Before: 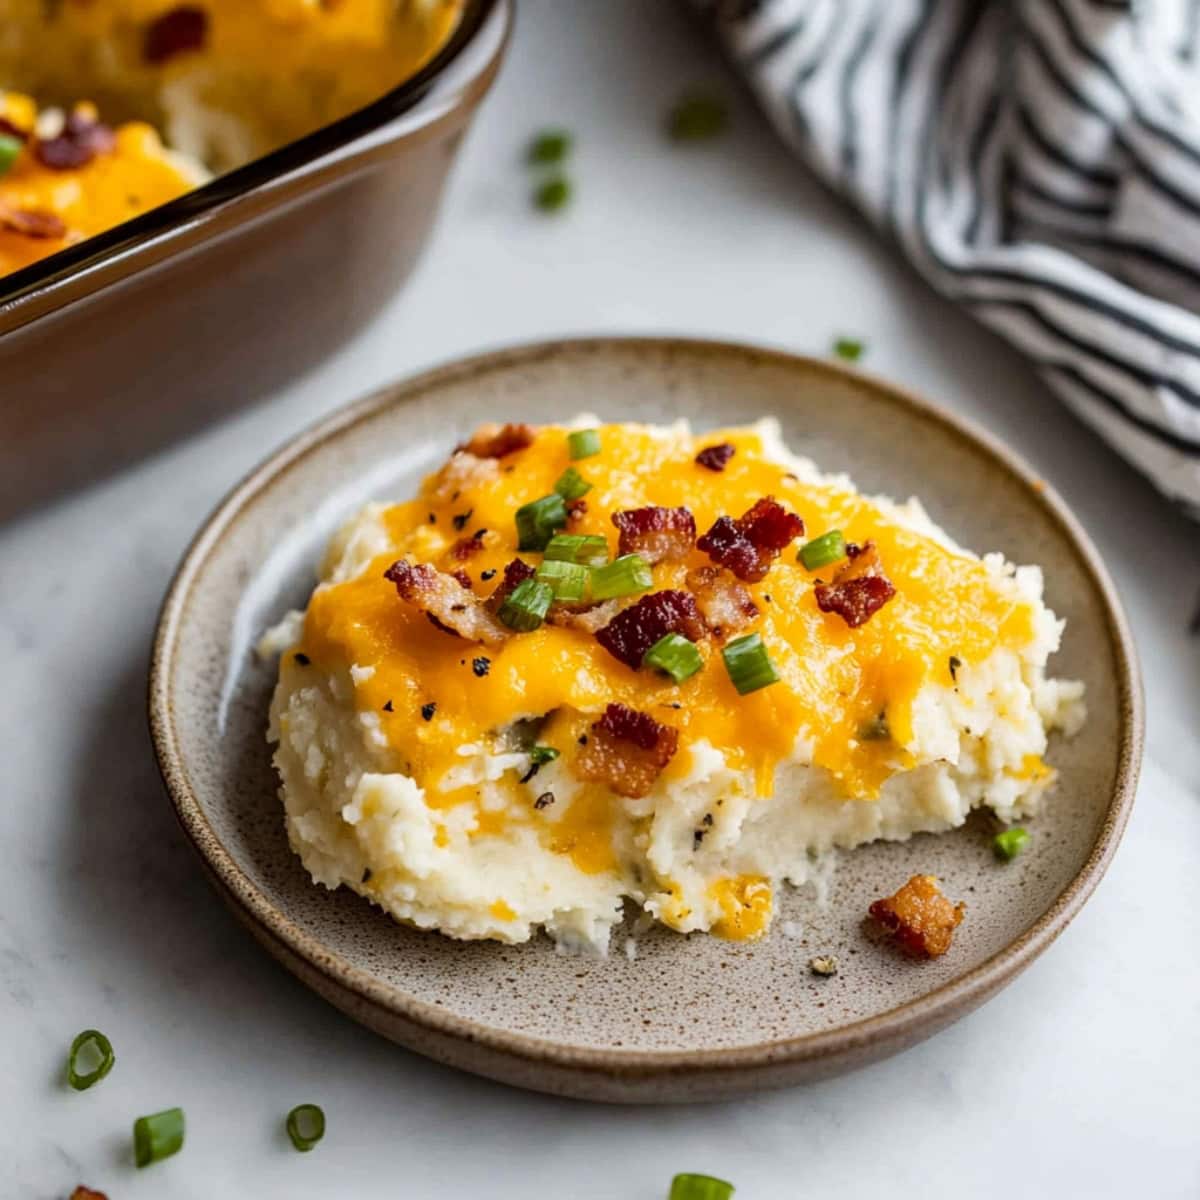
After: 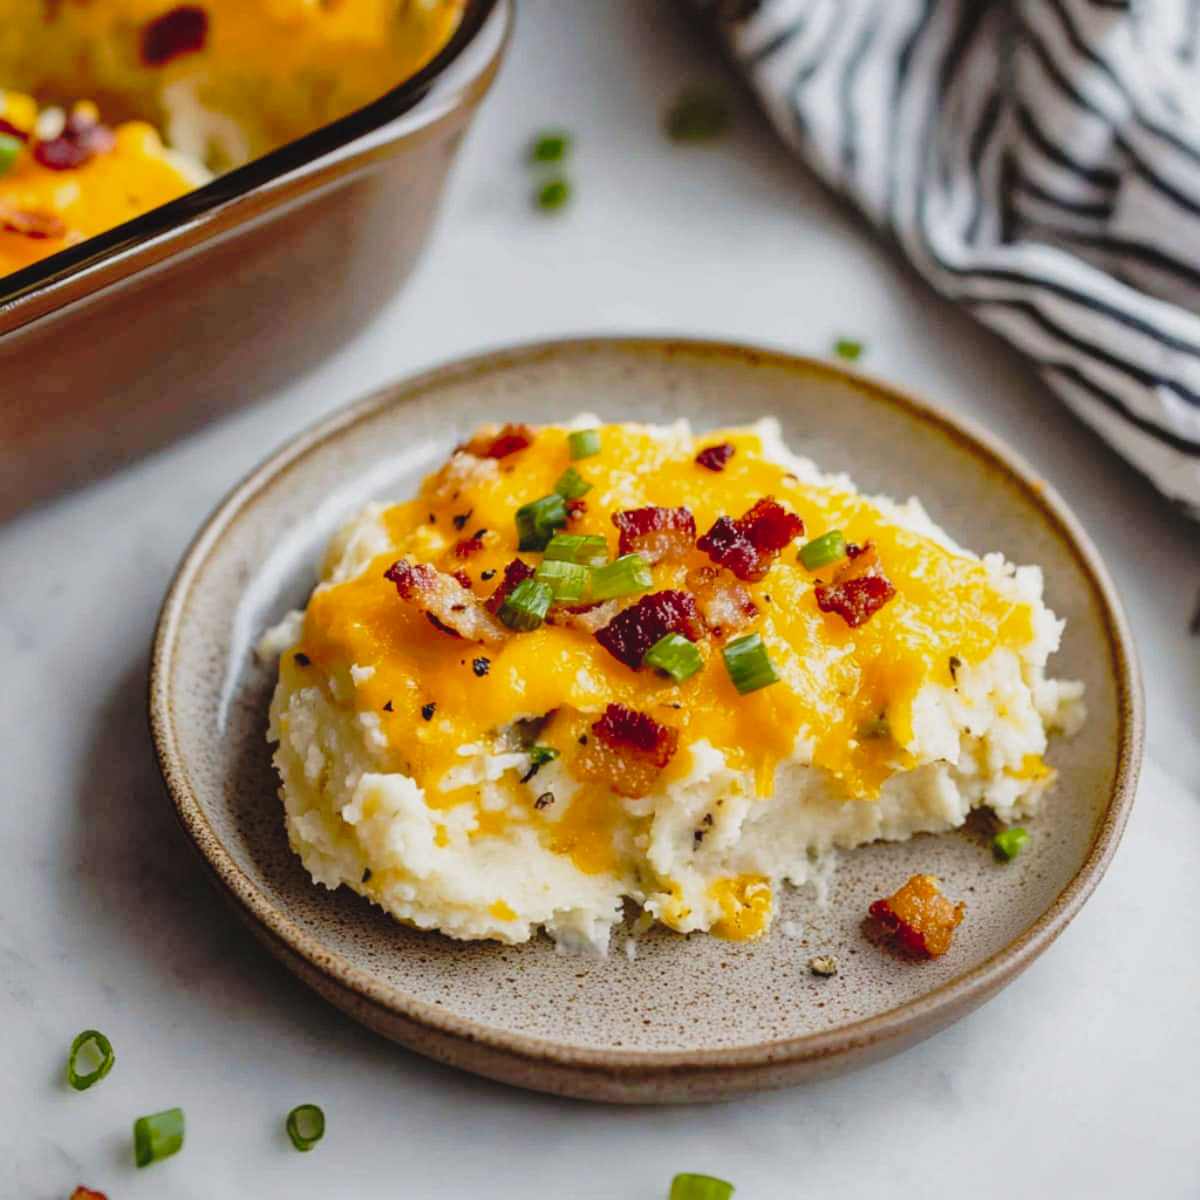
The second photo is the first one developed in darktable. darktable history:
tone curve: curves: ch0 [(0, 0.029) (0.168, 0.142) (0.359, 0.44) (0.469, 0.544) (0.634, 0.722) (0.858, 0.903) (1, 0.968)]; ch1 [(0, 0) (0.437, 0.453) (0.472, 0.47) (0.502, 0.502) (0.54, 0.534) (0.57, 0.592) (0.618, 0.66) (0.699, 0.749) (0.859, 0.919) (1, 1)]; ch2 [(0, 0) (0.33, 0.301) (0.421, 0.443) (0.476, 0.498) (0.505, 0.503) (0.547, 0.557) (0.586, 0.634) (0.608, 0.676) (1, 1)], preserve colors none
shadows and highlights: highlights -59.95
